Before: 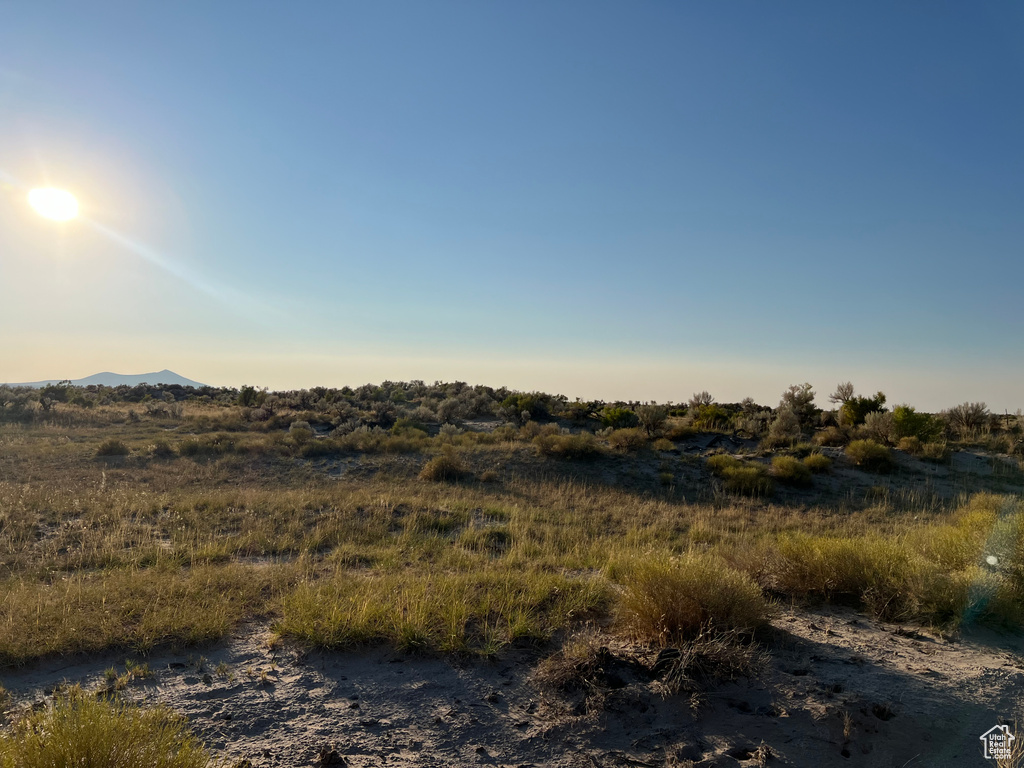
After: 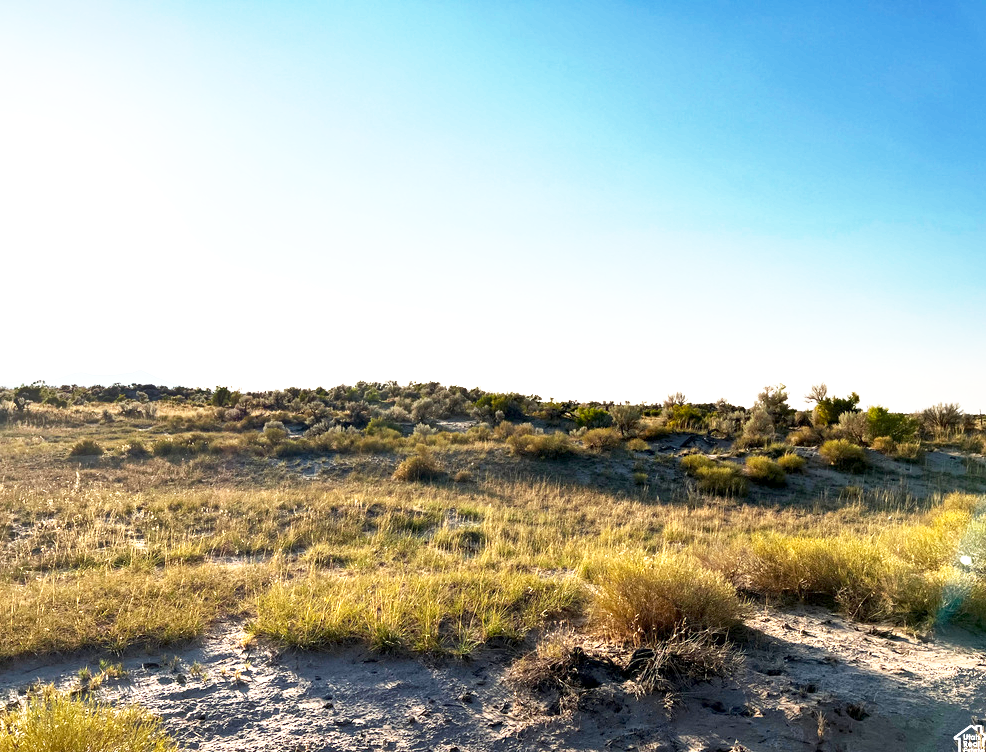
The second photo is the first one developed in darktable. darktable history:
contrast equalizer: octaves 7, y [[0.5, 0.5, 0.468, 0.5, 0.5, 0.5], [0.5 ×6], [0.5 ×6], [0 ×6], [0 ×6]]
base curve: curves: ch0 [(0, 0) (0.495, 0.917) (1, 1)], preserve colors none
shadows and highlights: shadows 52.56, highlights color adjustment 89.42%, soften with gaussian
local contrast: mode bilateral grid, contrast 21, coarseness 51, detail 130%, midtone range 0.2
crop and rotate: left 2.546%, right 1.096%, bottom 2.031%
exposure: black level correction 0.001, exposure 0.954 EV, compensate highlight preservation false
